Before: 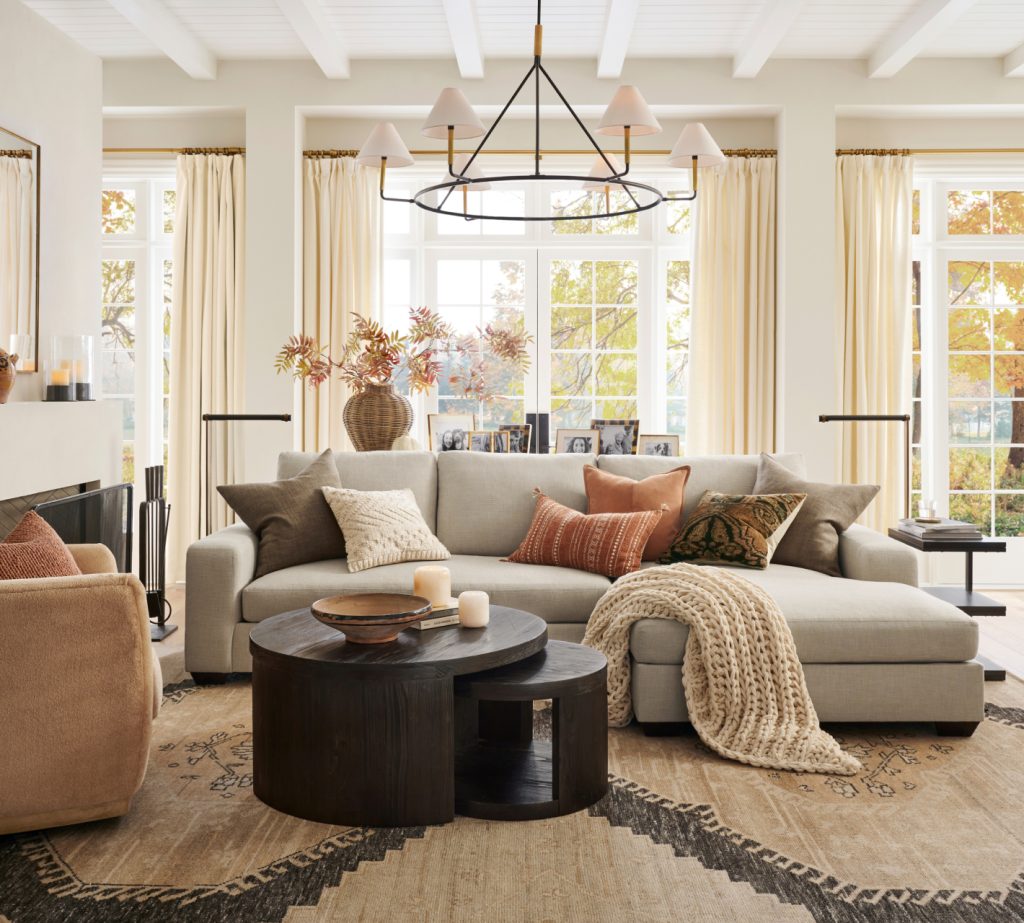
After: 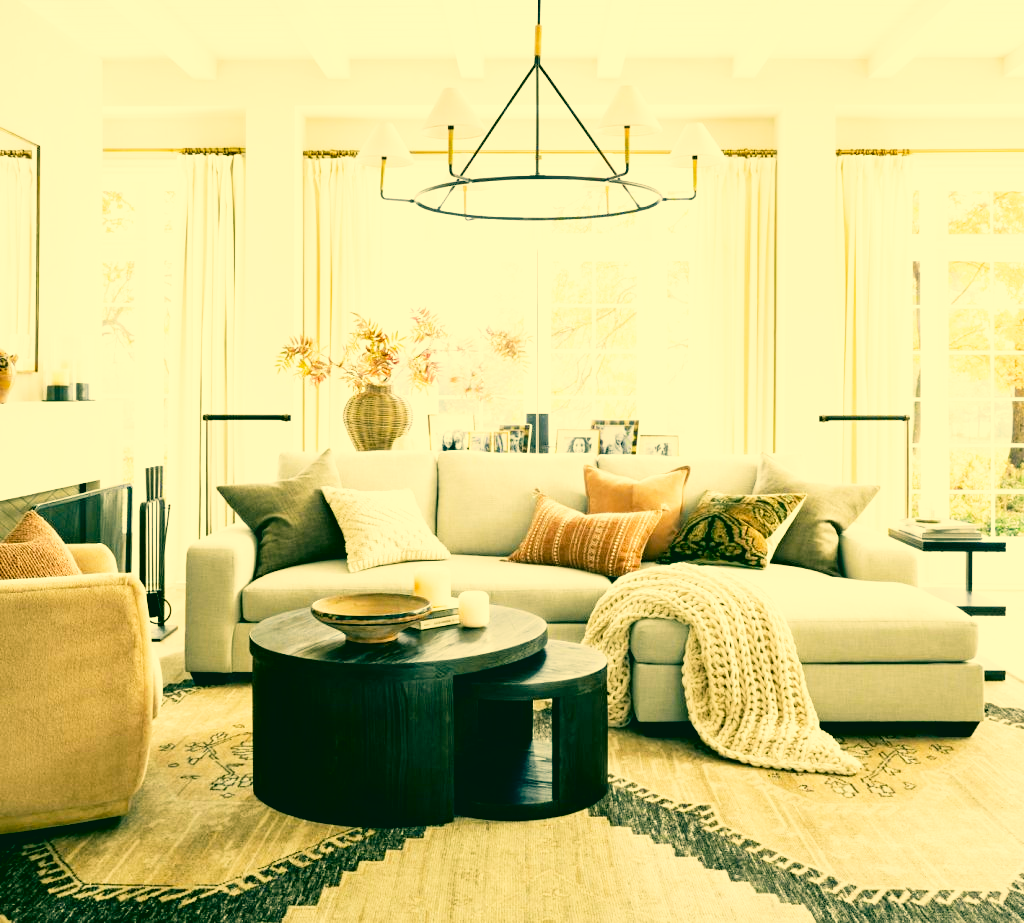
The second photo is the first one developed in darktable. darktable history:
tone curve: curves: ch0 [(0, 0) (0.004, 0.001) (0.133, 0.112) (0.325, 0.362) (0.832, 0.893) (1, 1)], color space Lab, independent channels
filmic rgb: middle gray luminance 12.84%, black relative exposure -10.16 EV, white relative exposure 3.47 EV, target black luminance 0%, hardness 5.67, latitude 45.14%, contrast 1.224, highlights saturation mix 6.5%, shadows ↔ highlights balance 27.57%, add noise in highlights 0, preserve chrominance no, color science v3 (2019), use custom middle-gray values true, contrast in highlights soft
exposure: black level correction 0, exposure 0.5 EV, compensate exposure bias true, compensate highlight preservation false
color correction: highlights a* 2.05, highlights b* 34.08, shadows a* -35.9, shadows b* -5.3
